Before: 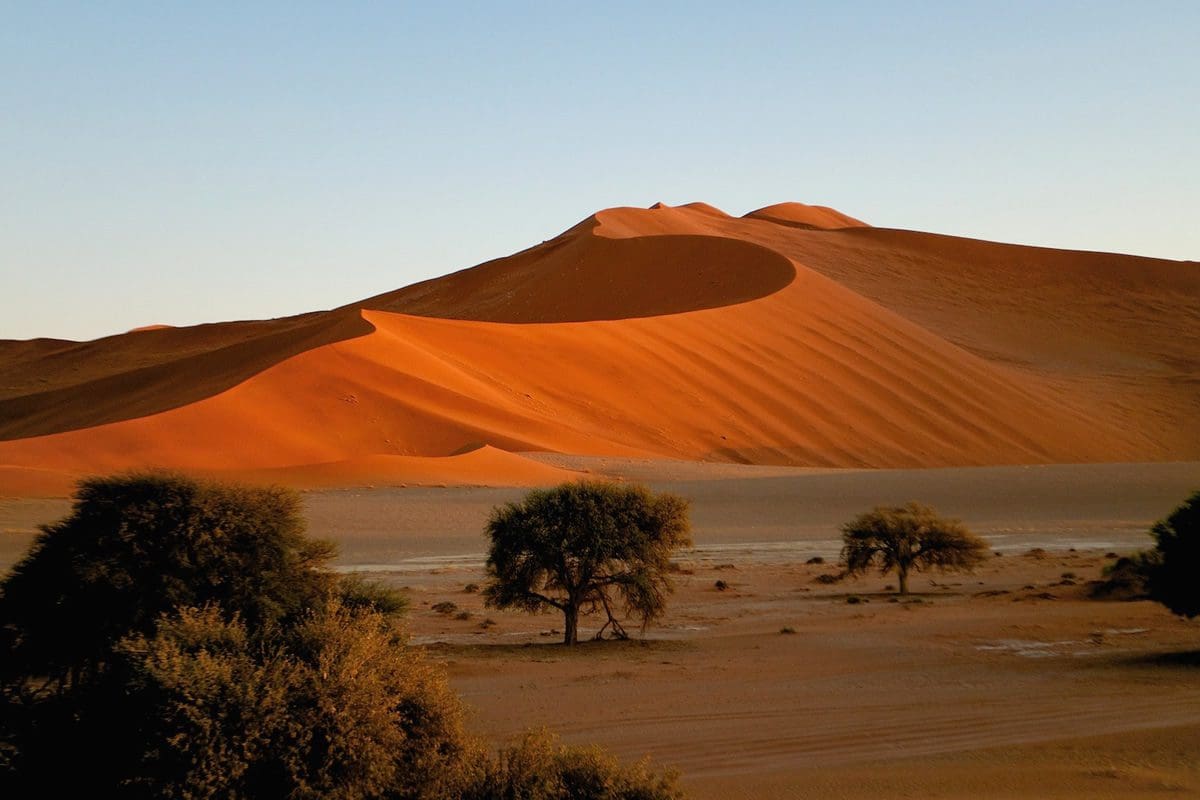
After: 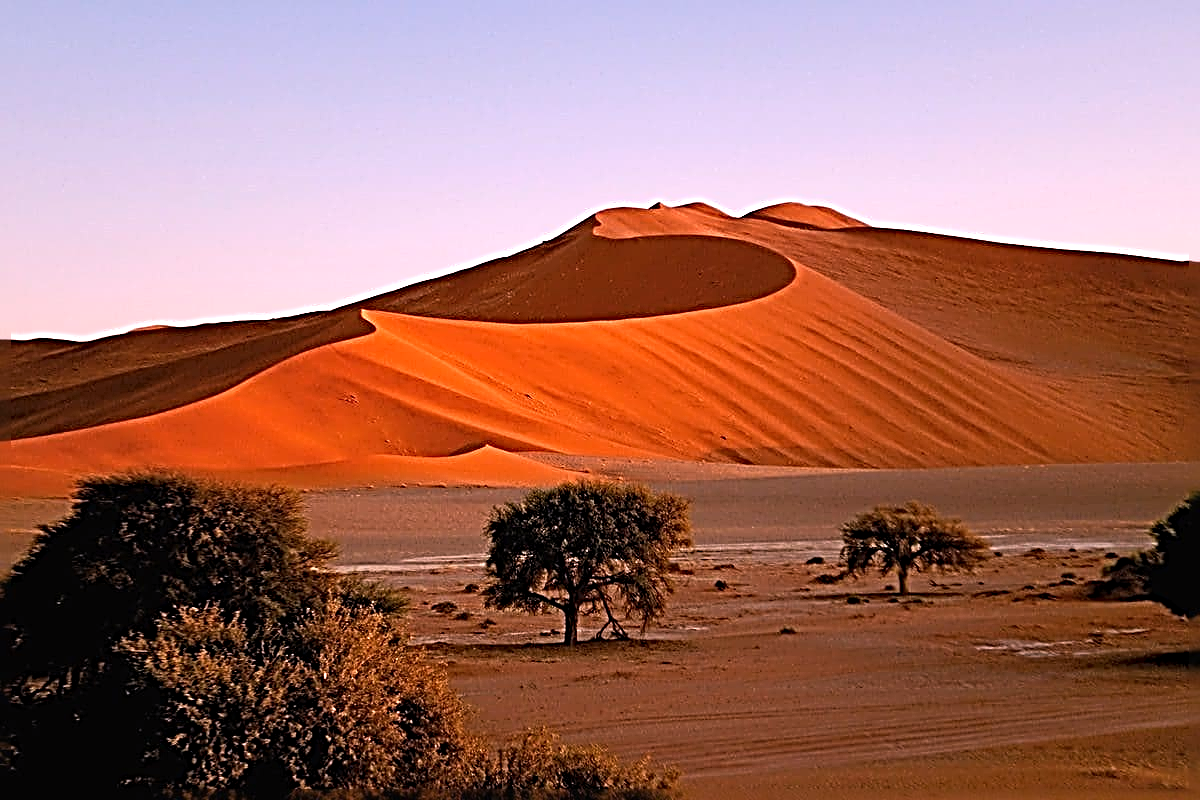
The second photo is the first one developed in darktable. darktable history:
white balance: red 1.188, blue 1.11
sharpen: radius 4.001, amount 2
